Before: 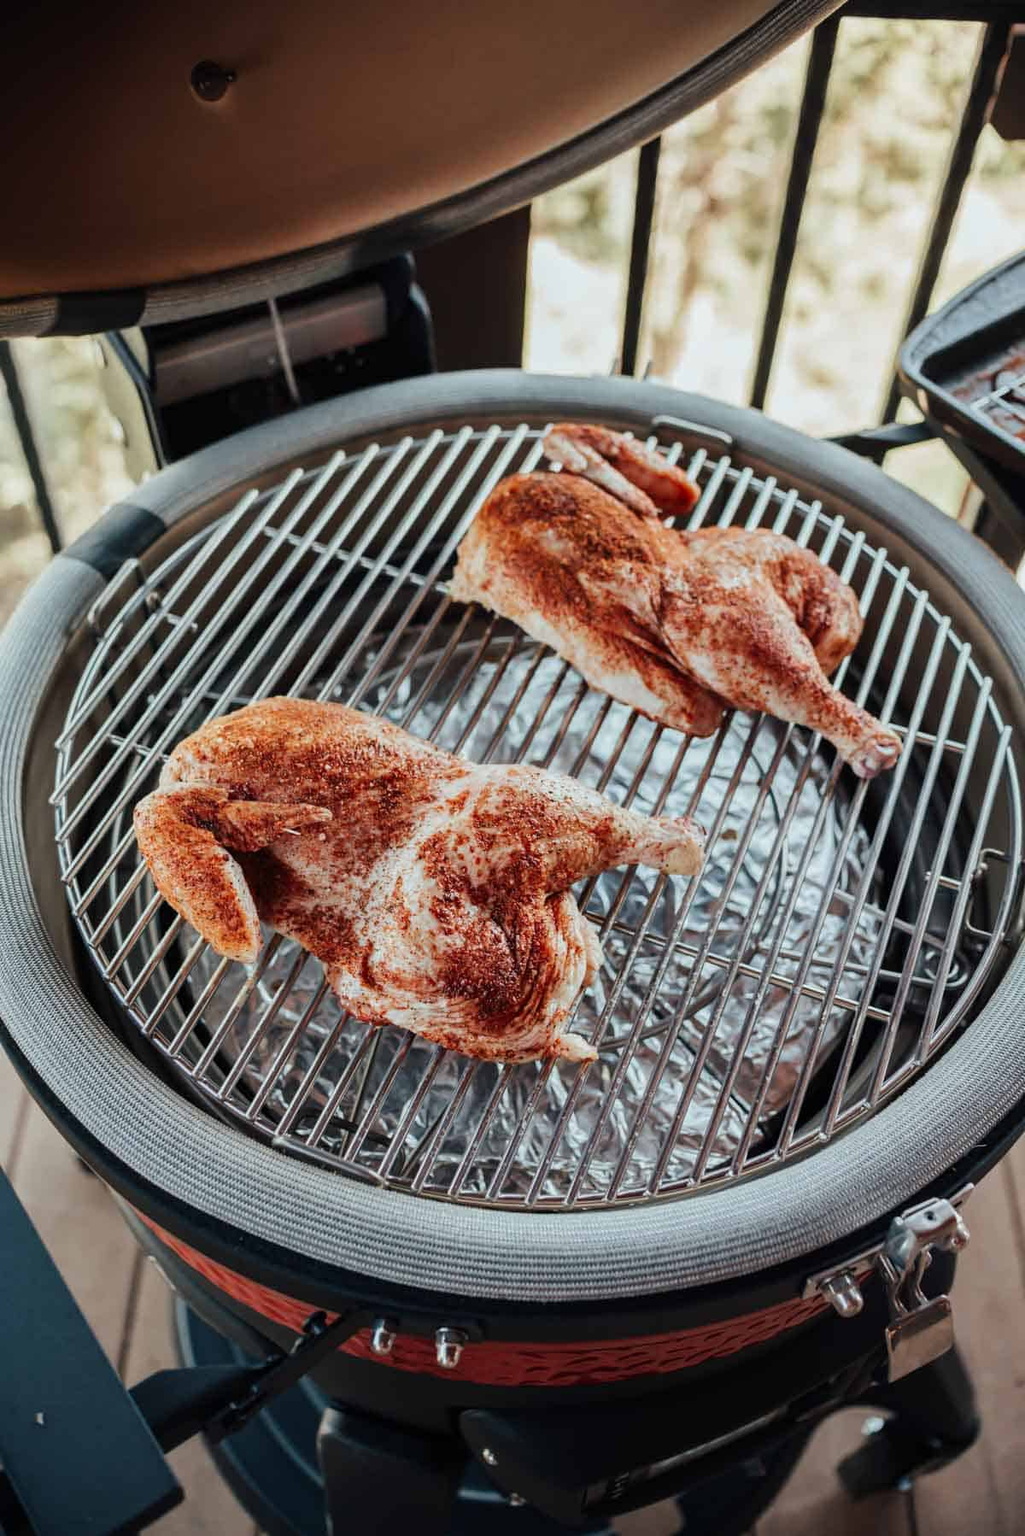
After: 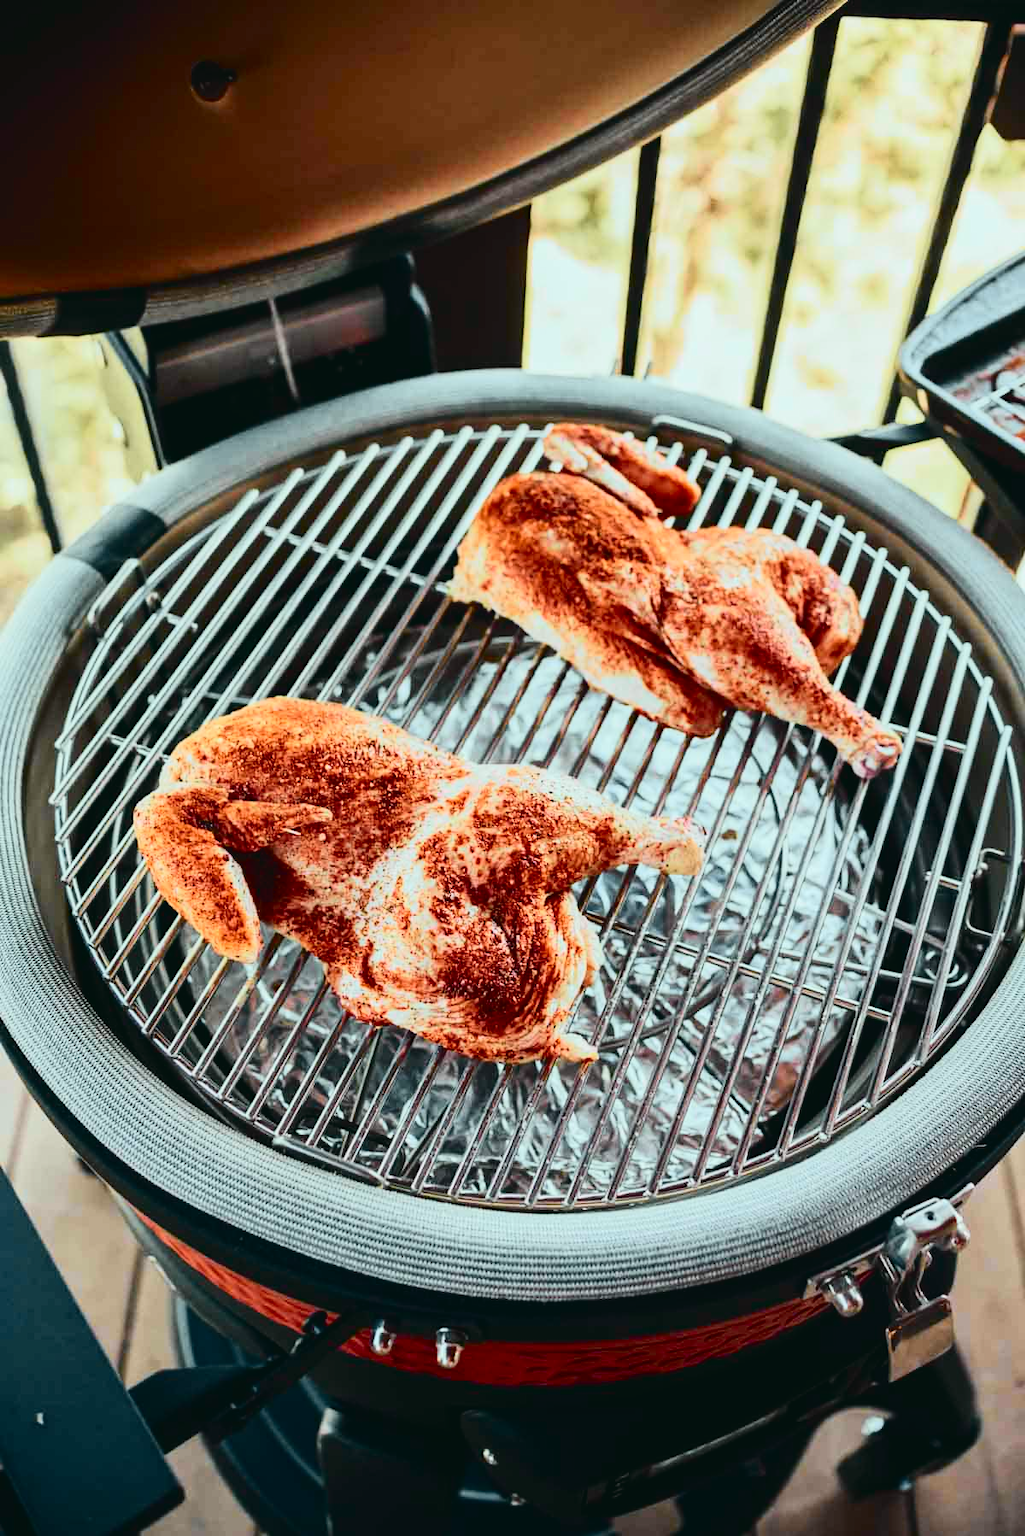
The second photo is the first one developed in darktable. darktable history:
tone curve: curves: ch0 [(0, 0.036) (0.037, 0.042) (0.184, 0.146) (0.438, 0.521) (0.54, 0.668) (0.698, 0.835) (0.856, 0.92) (1, 0.98)]; ch1 [(0, 0) (0.393, 0.415) (0.447, 0.448) (0.482, 0.459) (0.509, 0.496) (0.527, 0.525) (0.571, 0.602) (0.619, 0.671) (0.715, 0.729) (1, 1)]; ch2 [(0, 0) (0.369, 0.388) (0.449, 0.454) (0.499, 0.5) (0.521, 0.517) (0.53, 0.544) (0.561, 0.607) (0.674, 0.735) (1, 1)], color space Lab, independent channels, preserve colors none
